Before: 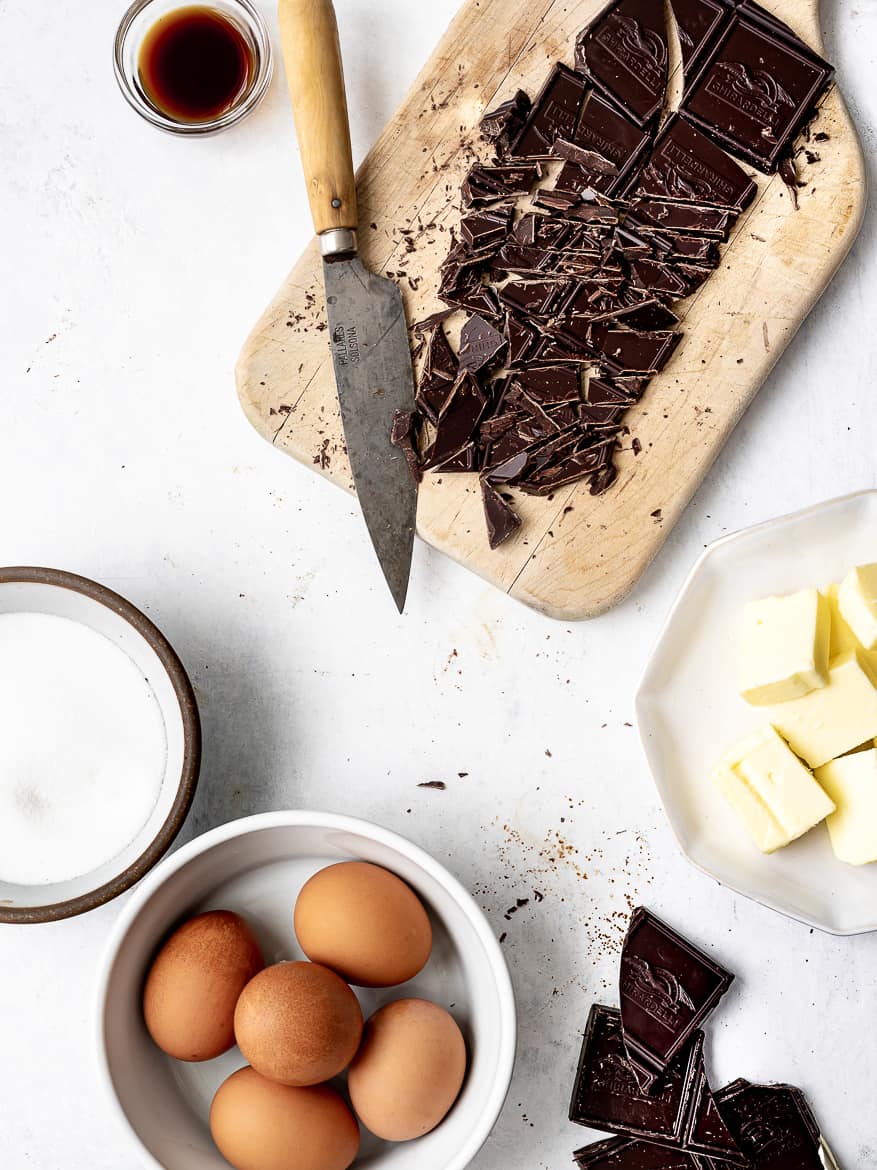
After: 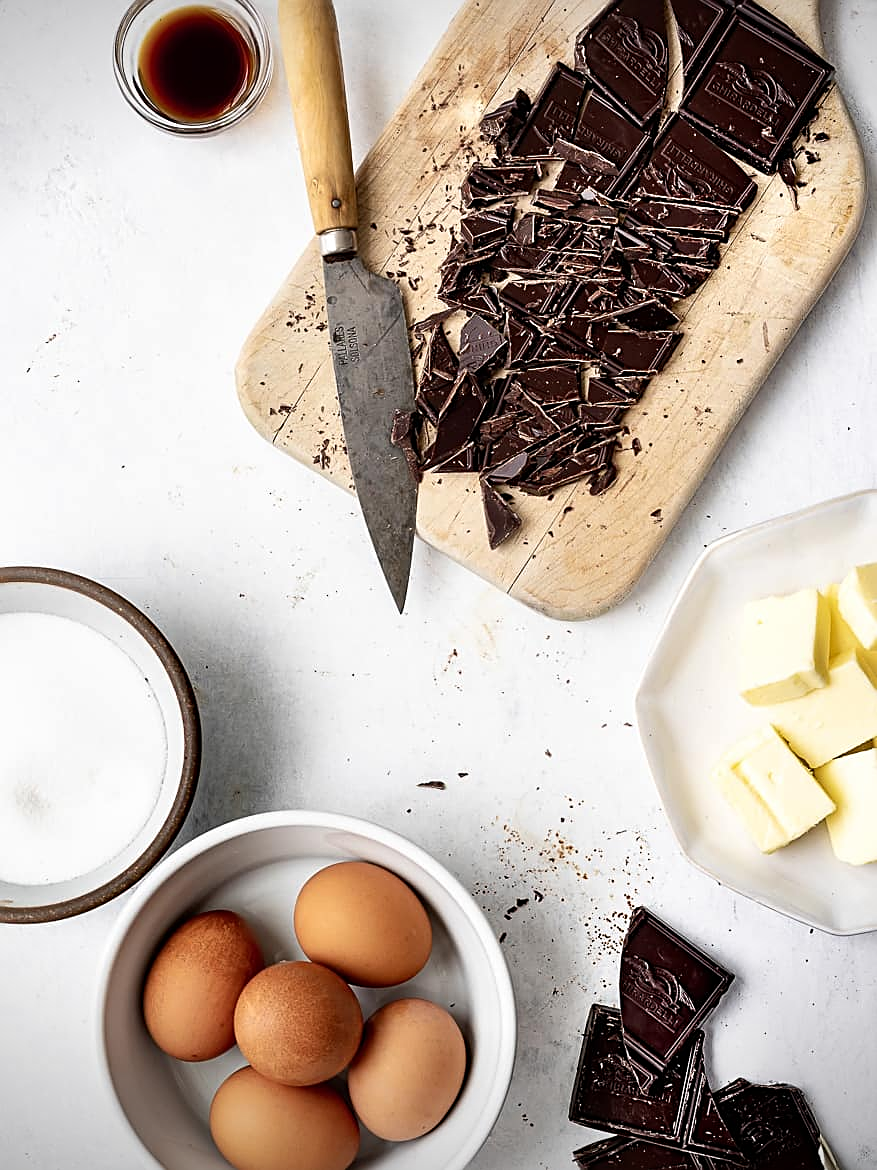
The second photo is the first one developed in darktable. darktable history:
vignetting: fall-off start 97.23%, saturation -0.024, center (-0.033, -0.042), width/height ratio 1.179, unbound false
sharpen: on, module defaults
